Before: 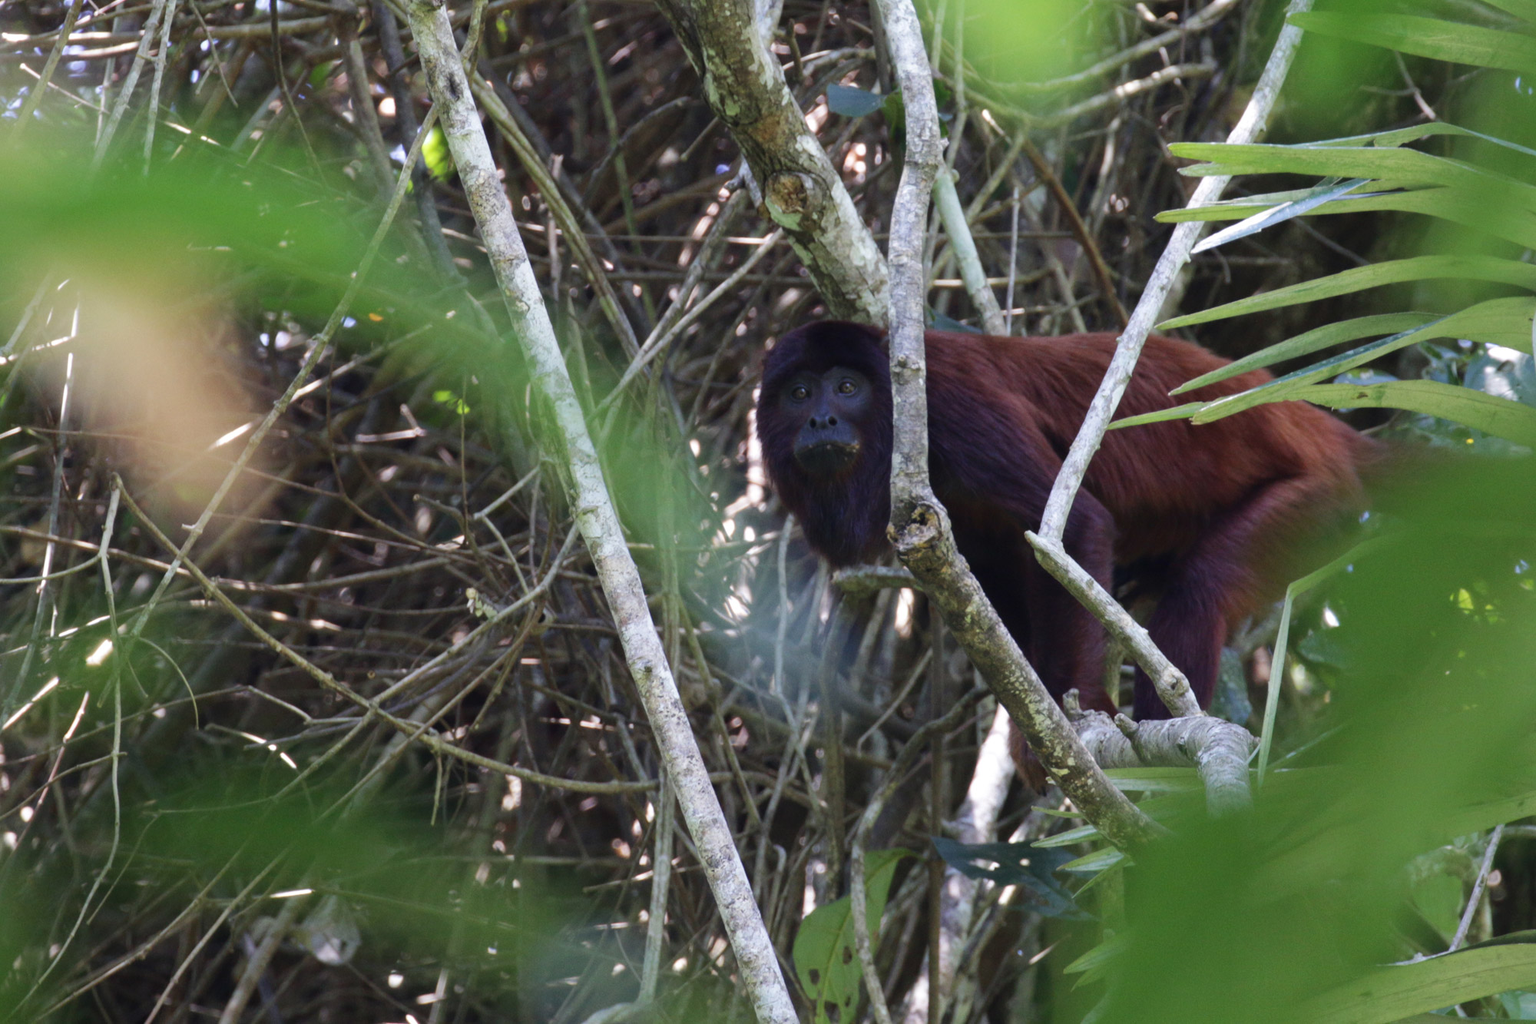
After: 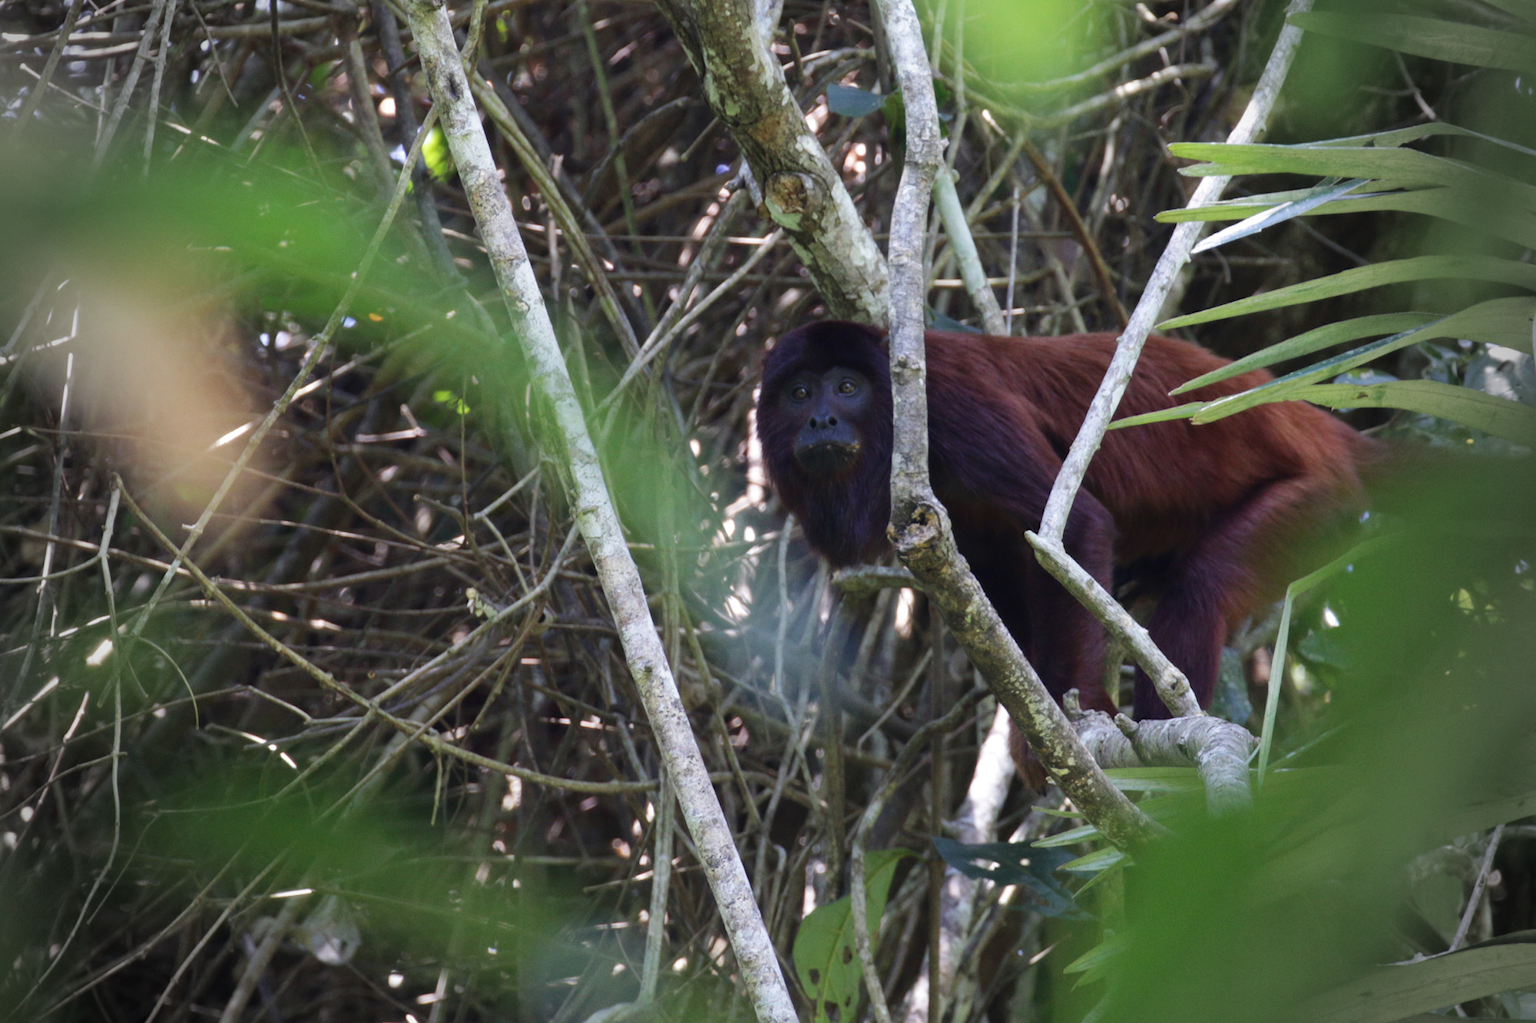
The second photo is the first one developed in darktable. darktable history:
vignetting: fall-off start 76.95%, fall-off radius 27.79%, width/height ratio 0.967
